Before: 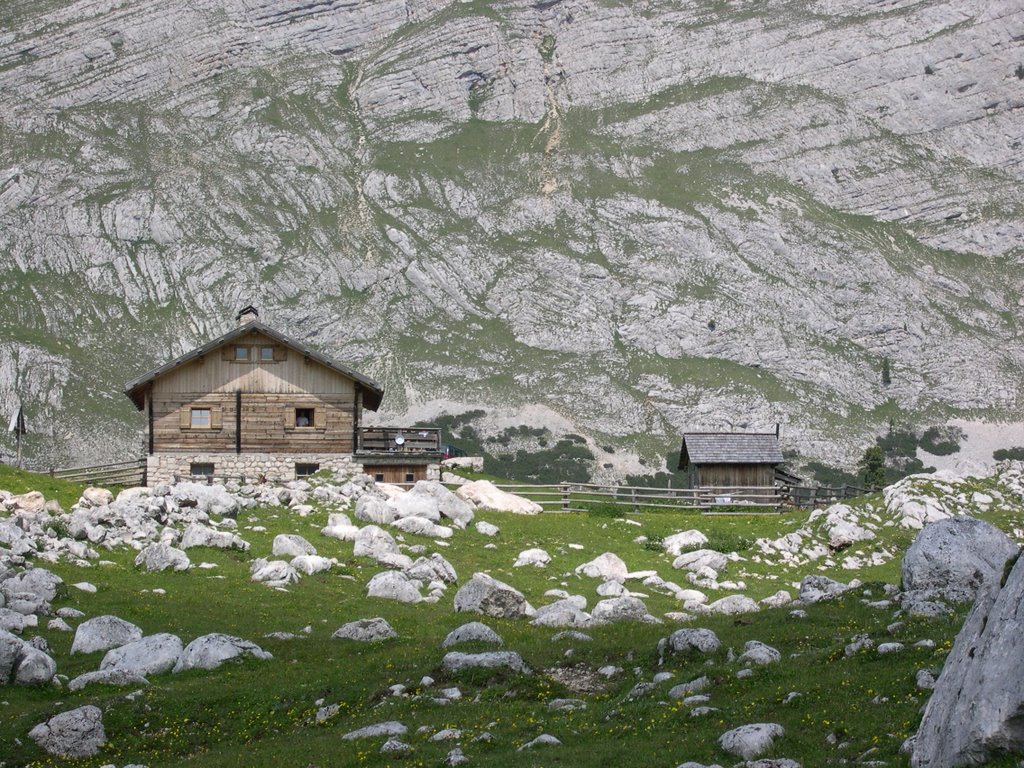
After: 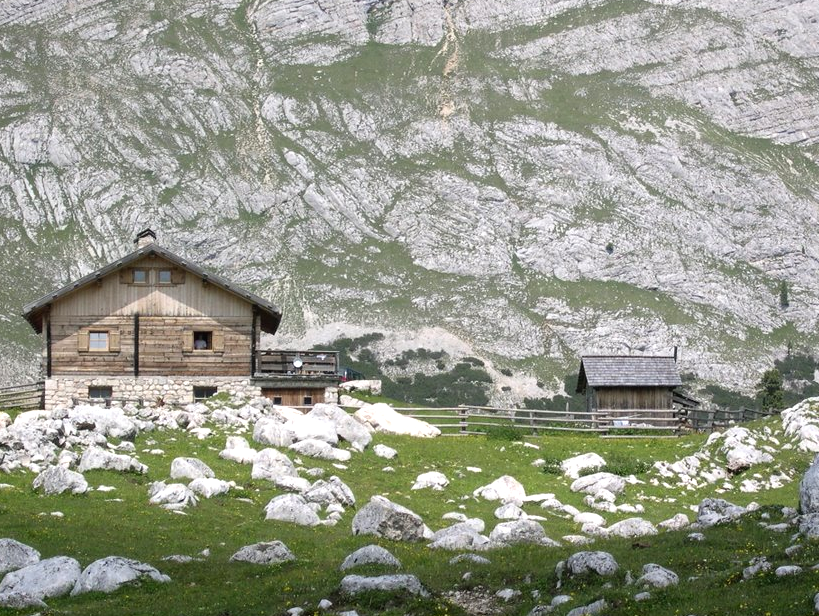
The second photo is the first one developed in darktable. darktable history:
crop and rotate: left 10%, top 10.06%, right 9.995%, bottom 9.724%
tone equalizer: -8 EV -0.448 EV, -7 EV -0.406 EV, -6 EV -0.303 EV, -5 EV -0.224 EV, -3 EV 0.214 EV, -2 EV 0.35 EV, -1 EV 0.401 EV, +0 EV 0.41 EV
